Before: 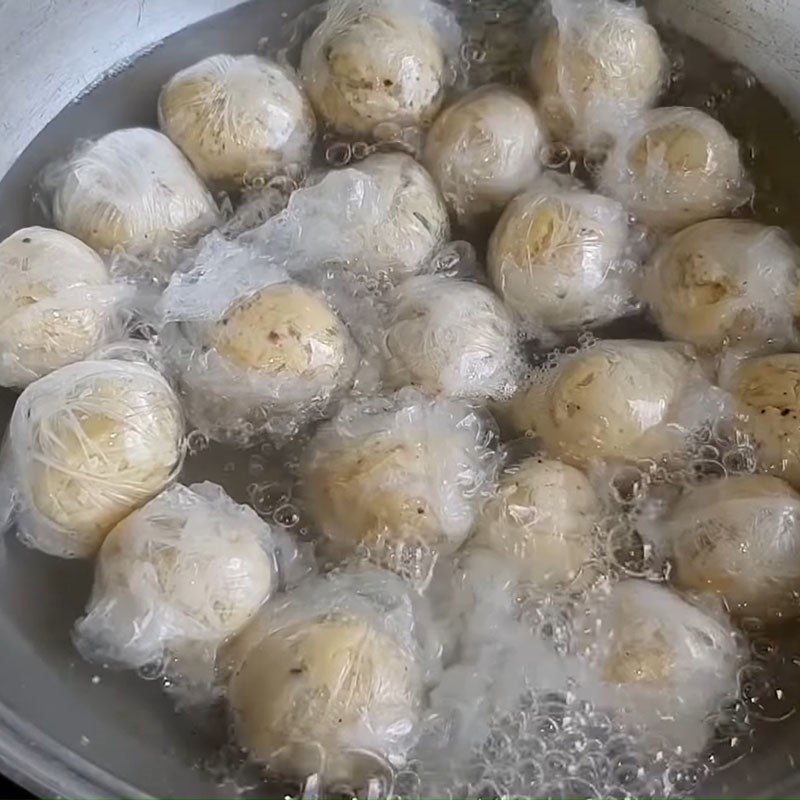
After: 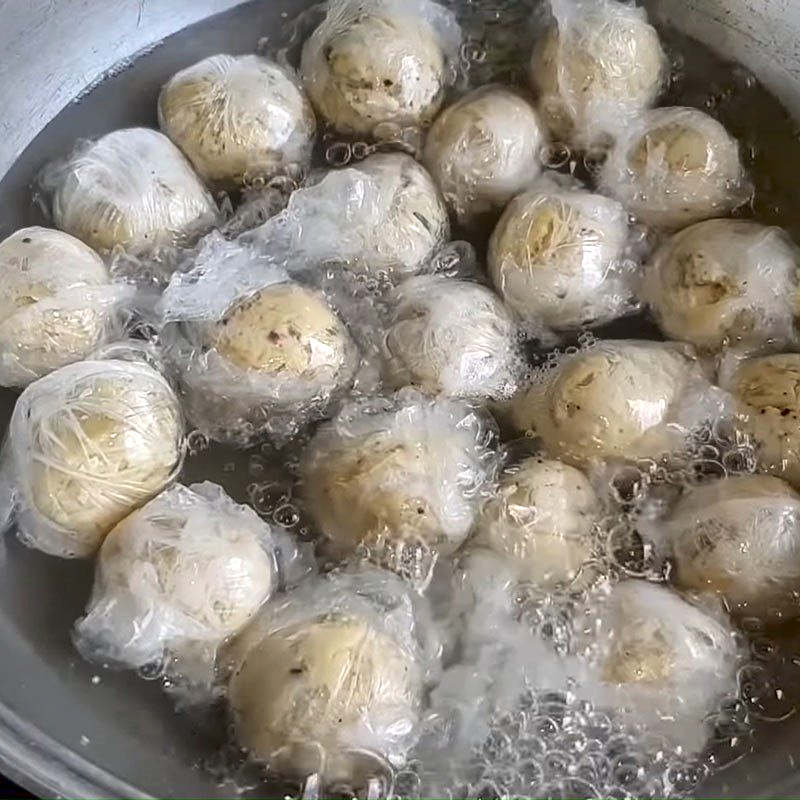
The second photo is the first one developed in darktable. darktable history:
shadows and highlights: shadows 60.33, highlights -59.8, highlights color adjustment 32.09%
local contrast: highlights 60%, shadows 63%, detail 160%
tone curve: curves: ch0 [(0, 0.036) (0.119, 0.115) (0.461, 0.479) (0.715, 0.767) (0.817, 0.865) (1, 0.998)]; ch1 [(0, 0) (0.377, 0.416) (0.44, 0.461) (0.487, 0.49) (0.514, 0.525) (0.538, 0.561) (0.67, 0.713) (1, 1)]; ch2 [(0, 0) (0.38, 0.405) (0.463, 0.445) (0.492, 0.486) (0.529, 0.533) (0.578, 0.59) (0.653, 0.698) (1, 1)], color space Lab, linked channels, preserve colors none
